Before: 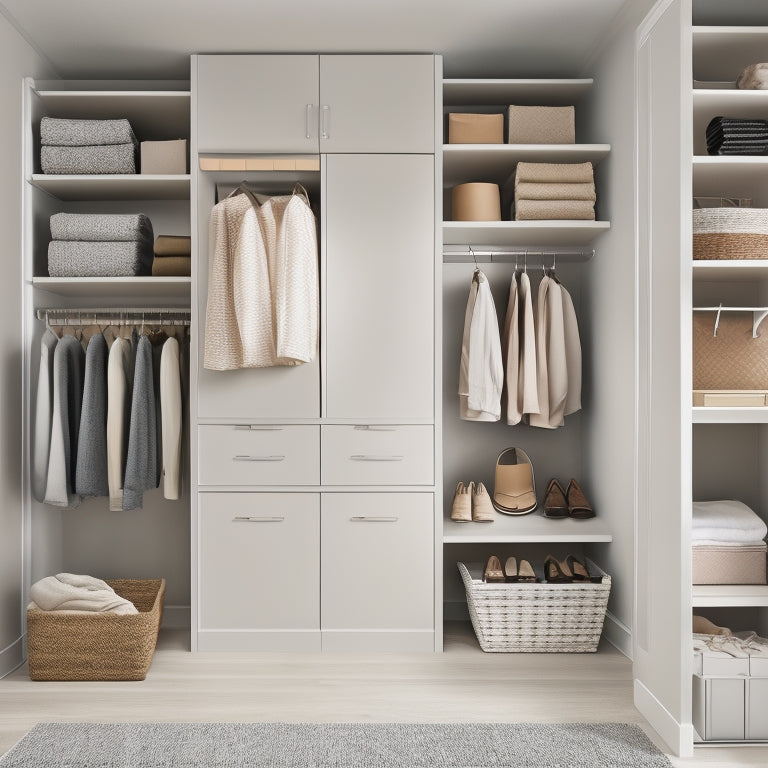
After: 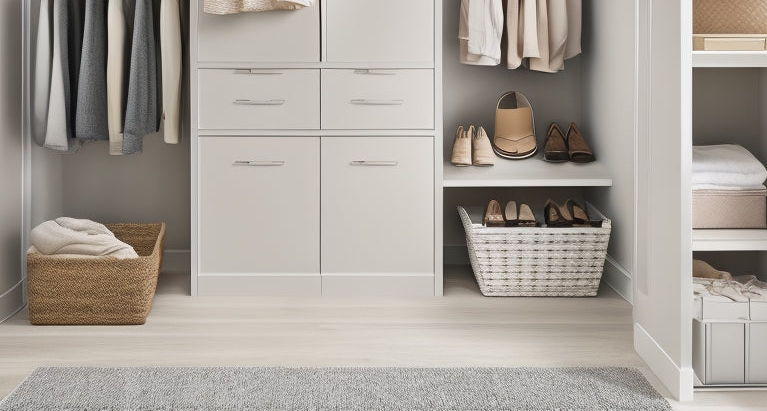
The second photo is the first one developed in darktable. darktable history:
crop and rotate: top 46.387%, right 0.077%
